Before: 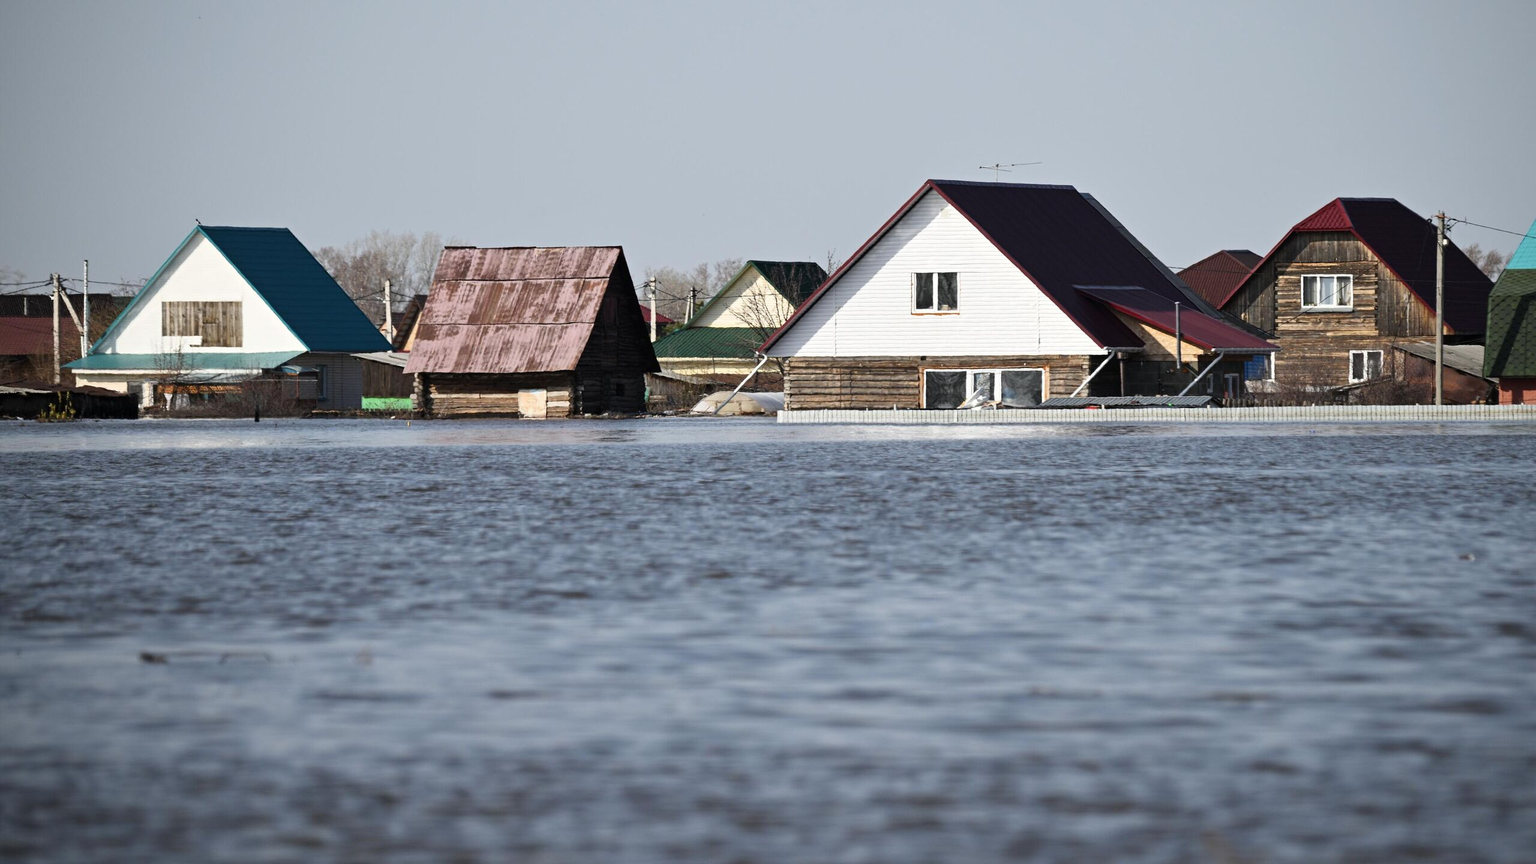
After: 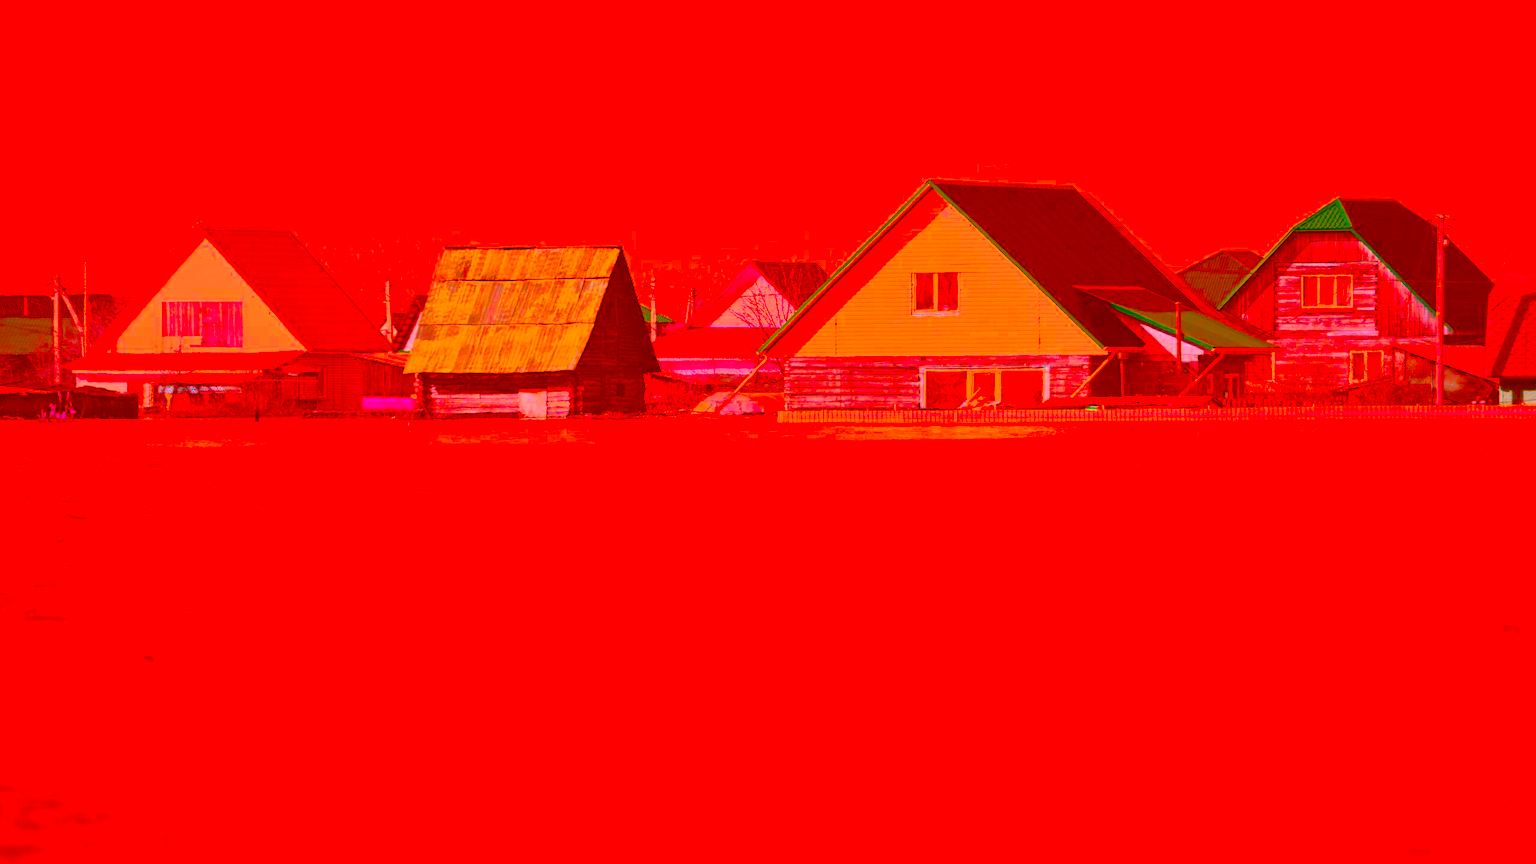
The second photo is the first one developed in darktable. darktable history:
color correction: highlights a* -38.97, highlights b* -39.71, shadows a* -39.53, shadows b* -39.21, saturation -2.96
levels: levels [0, 0.397, 0.955]
